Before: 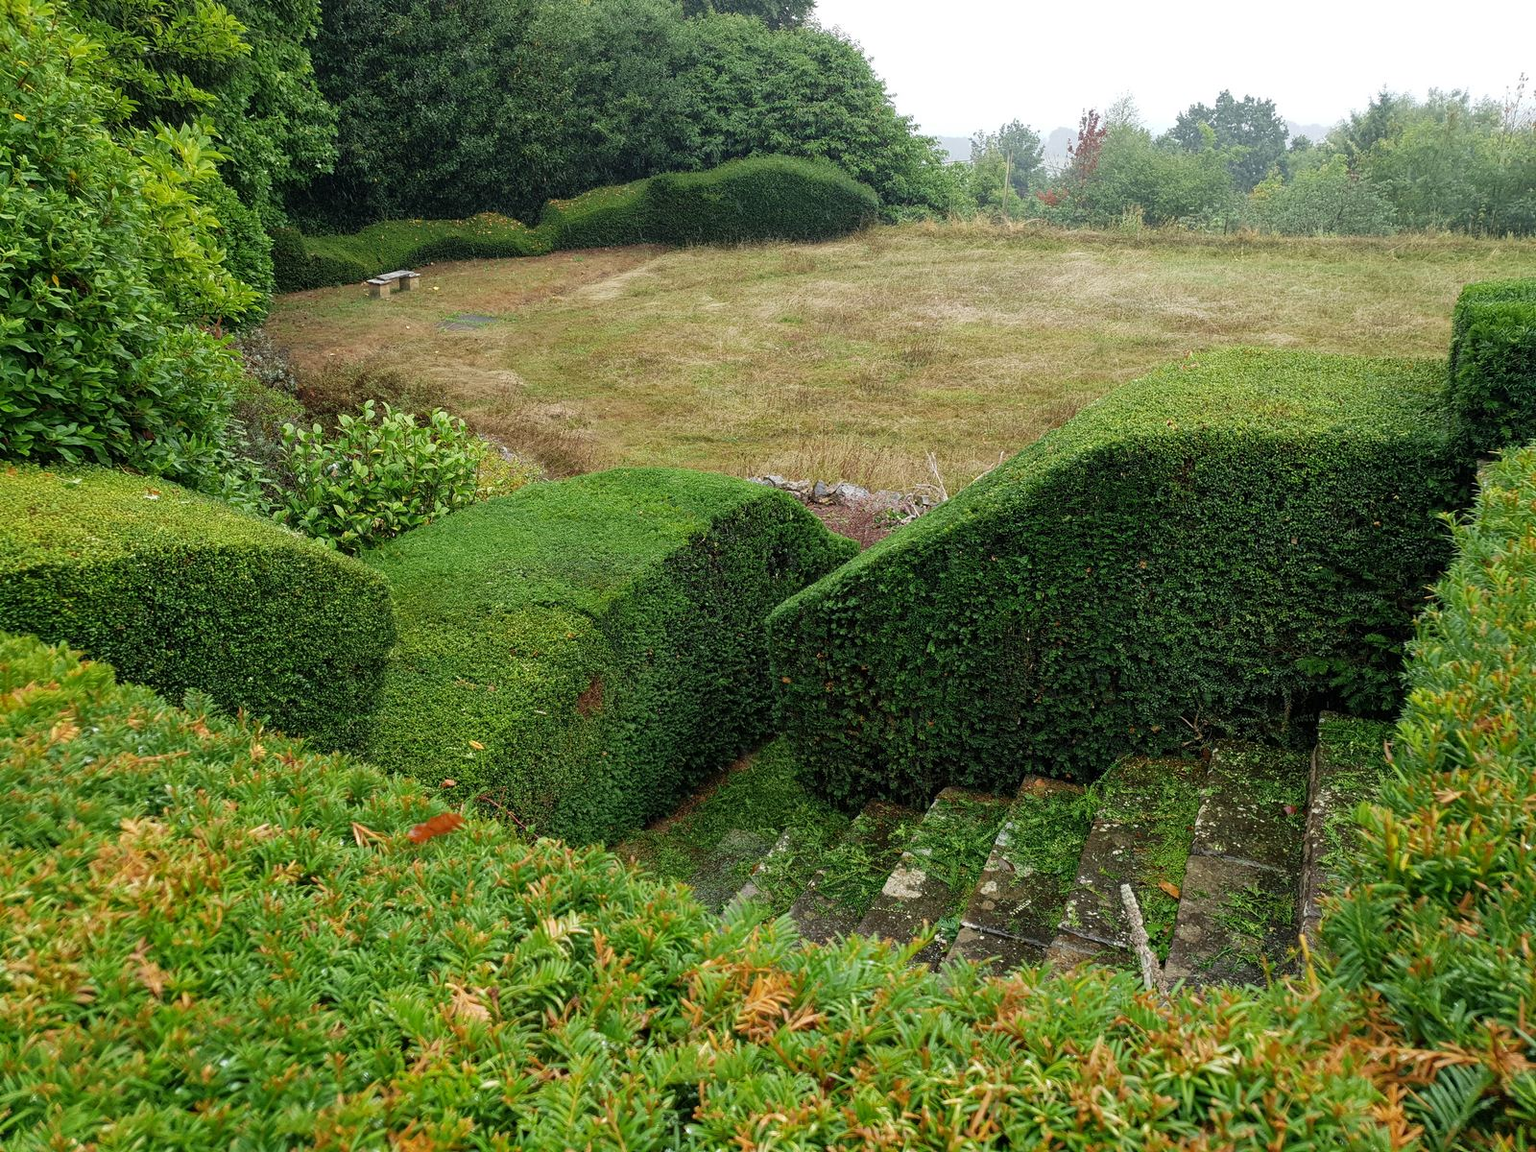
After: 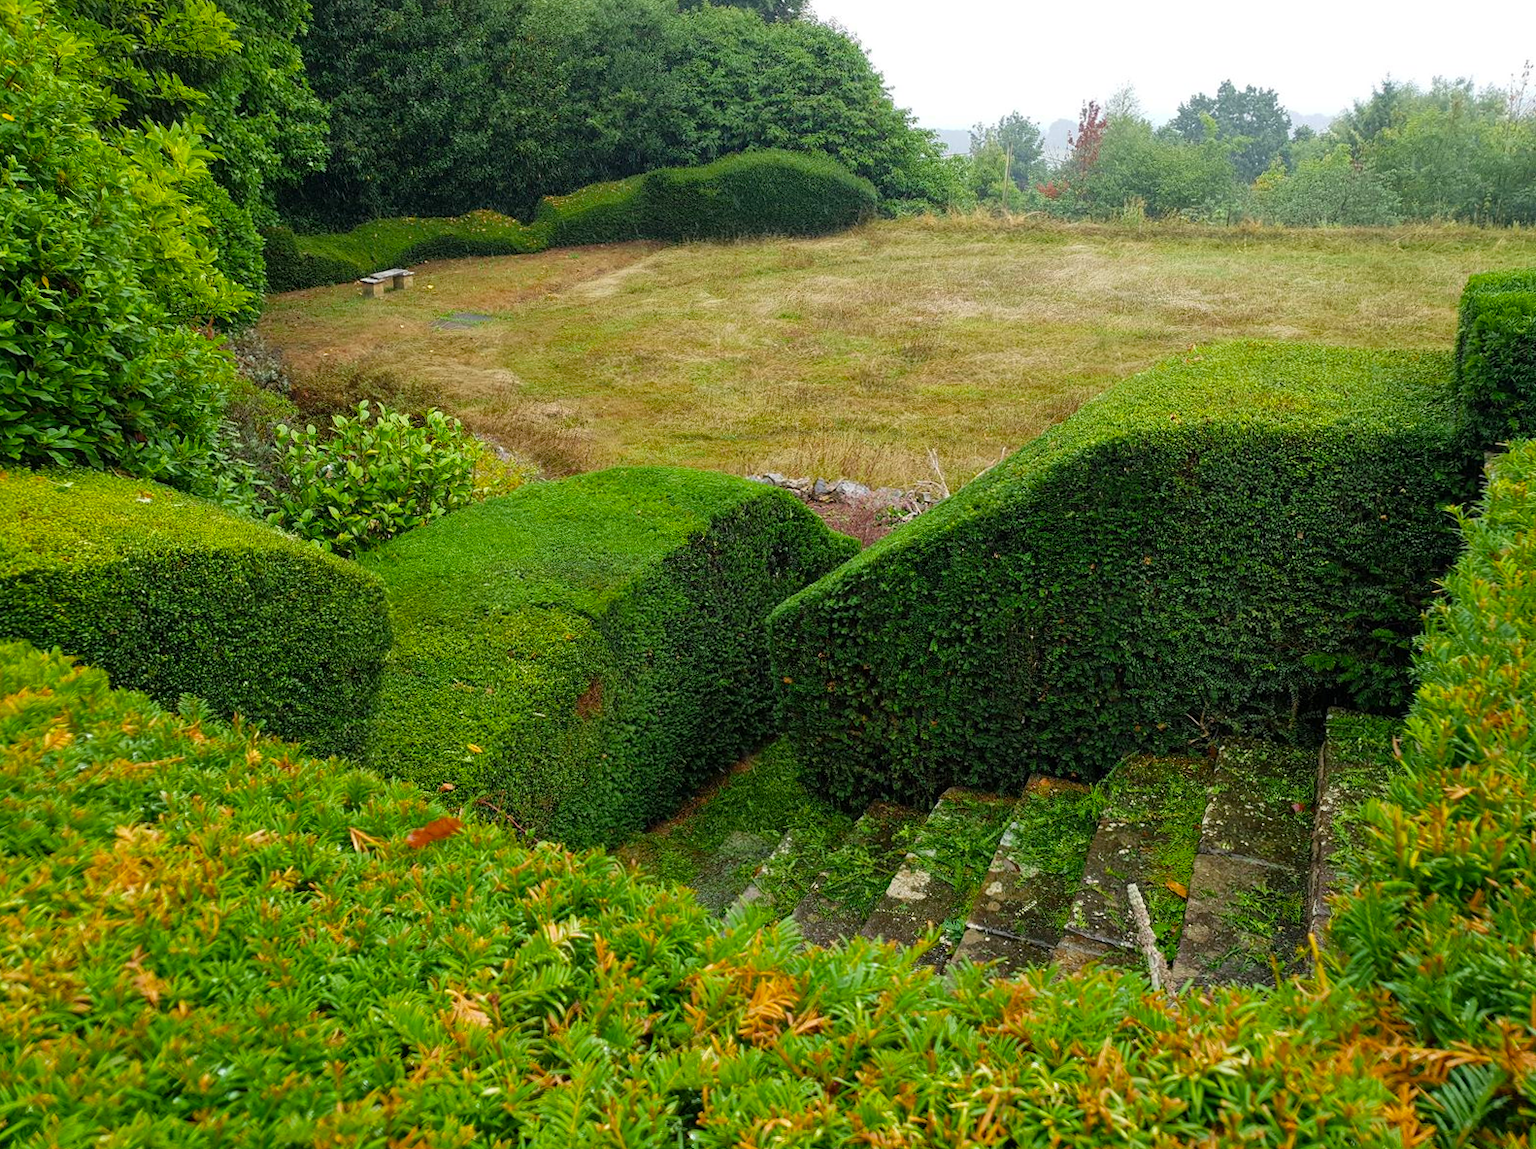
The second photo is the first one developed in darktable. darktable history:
color balance rgb: perceptual saturation grading › global saturation 25%, global vibrance 20%
rotate and perspective: rotation -0.45°, automatic cropping original format, crop left 0.008, crop right 0.992, crop top 0.012, crop bottom 0.988
